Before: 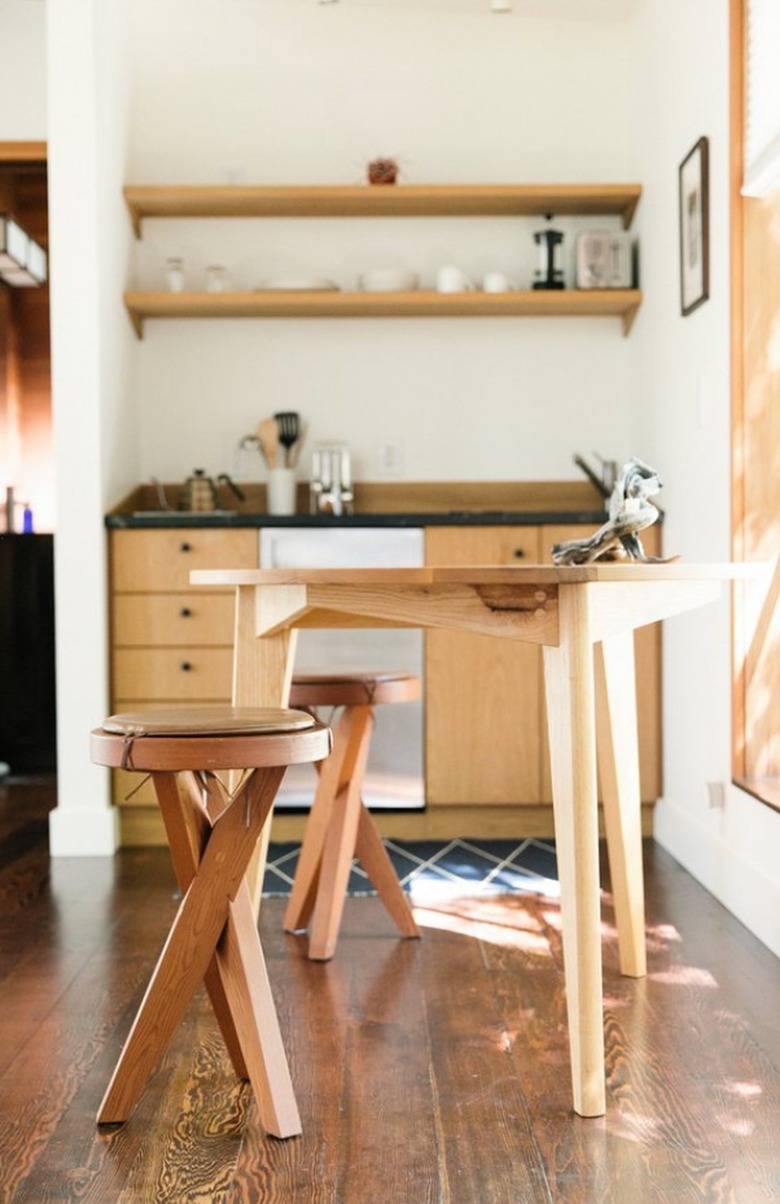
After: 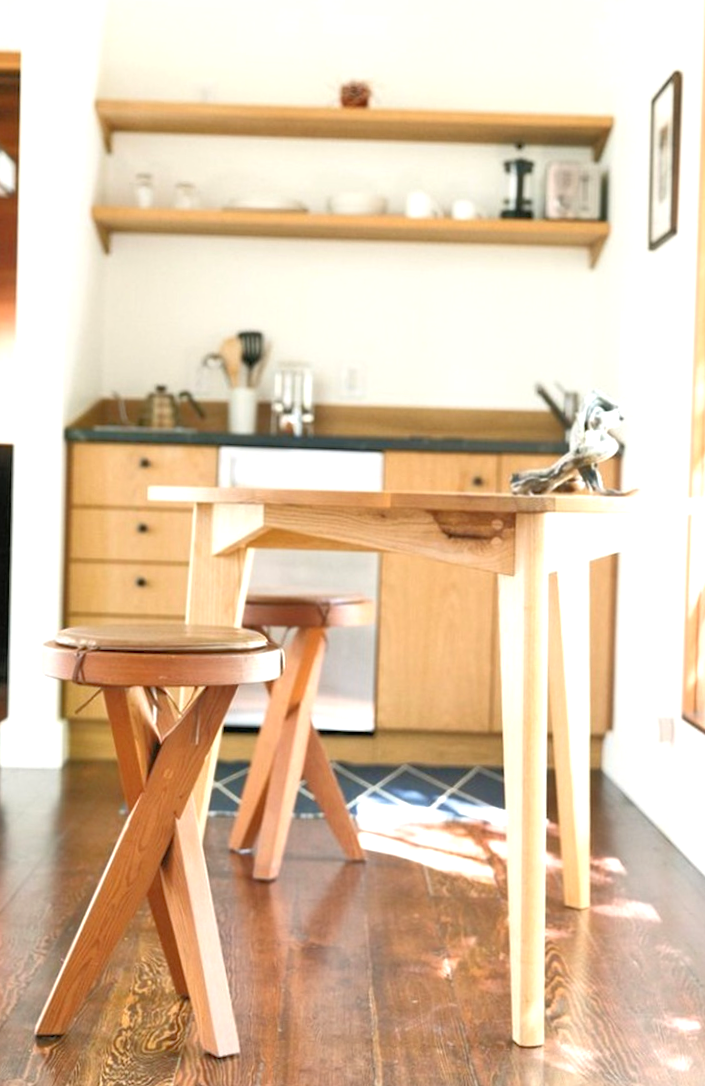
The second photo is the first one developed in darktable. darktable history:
crop and rotate: angle -2.08°, left 3.09%, top 4%, right 1.457%, bottom 0.755%
exposure: exposure 0.516 EV, compensate highlight preservation false
tone equalizer: -7 EV 0.148 EV, -6 EV 0.561 EV, -5 EV 1.18 EV, -4 EV 1.31 EV, -3 EV 1.17 EV, -2 EV 0.6 EV, -1 EV 0.152 EV
